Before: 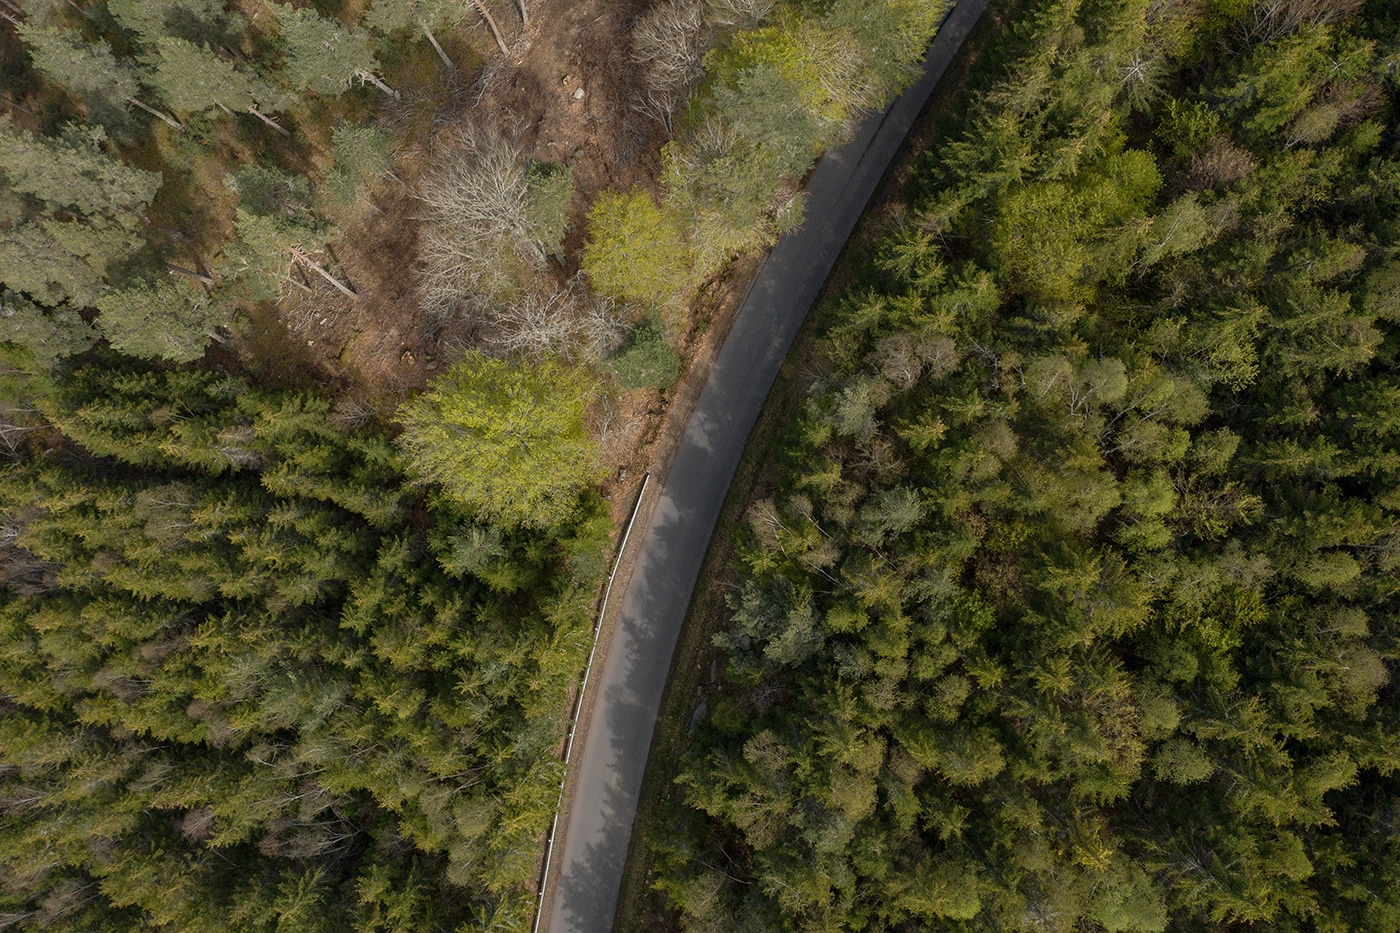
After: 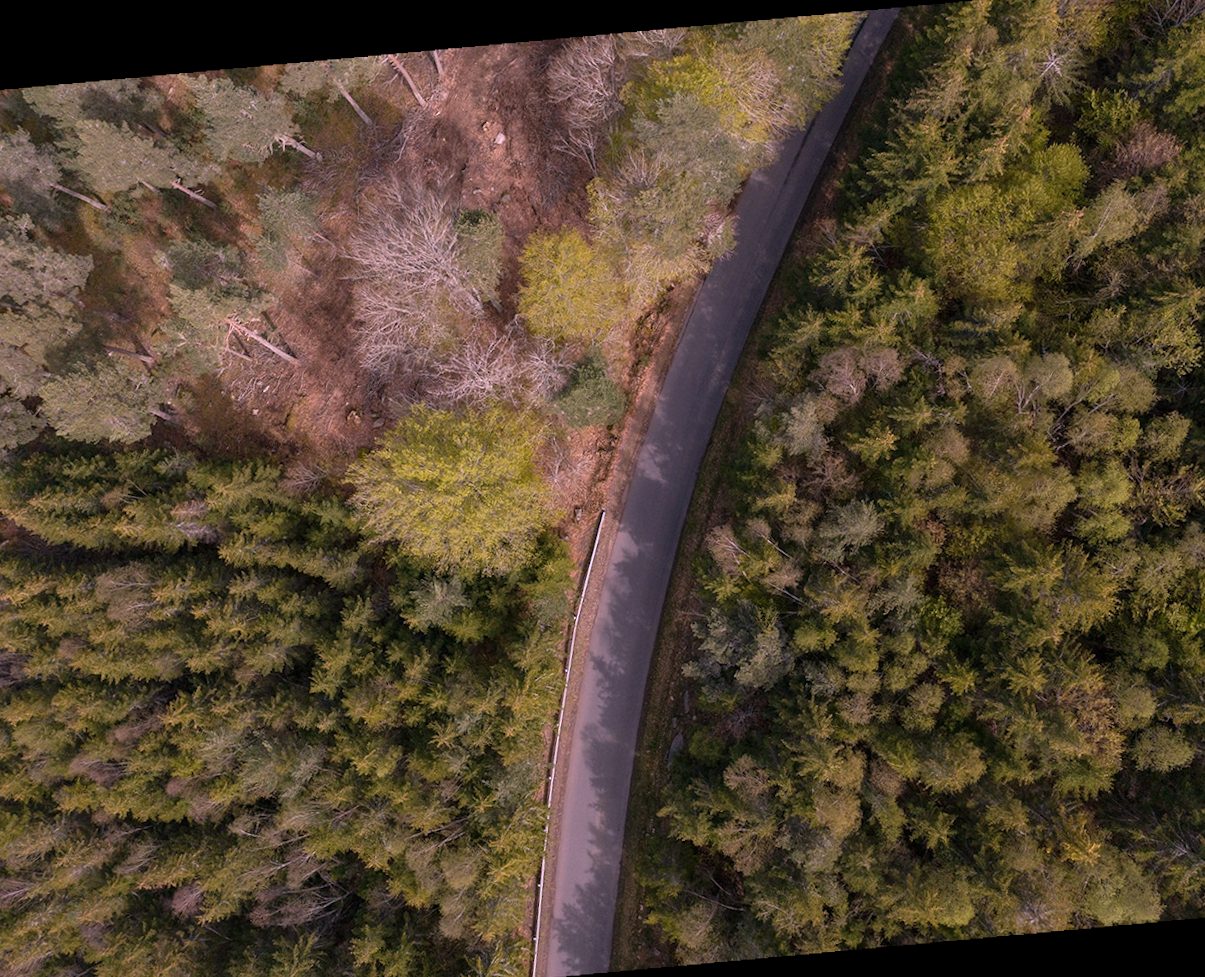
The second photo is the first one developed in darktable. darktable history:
white balance: red 1.188, blue 1.11
crop and rotate: angle 1°, left 4.281%, top 0.642%, right 11.383%, bottom 2.486%
rotate and perspective: rotation -4.25°, automatic cropping off
color calibration: illuminant as shot in camera, x 0.358, y 0.373, temperature 4628.91 K
